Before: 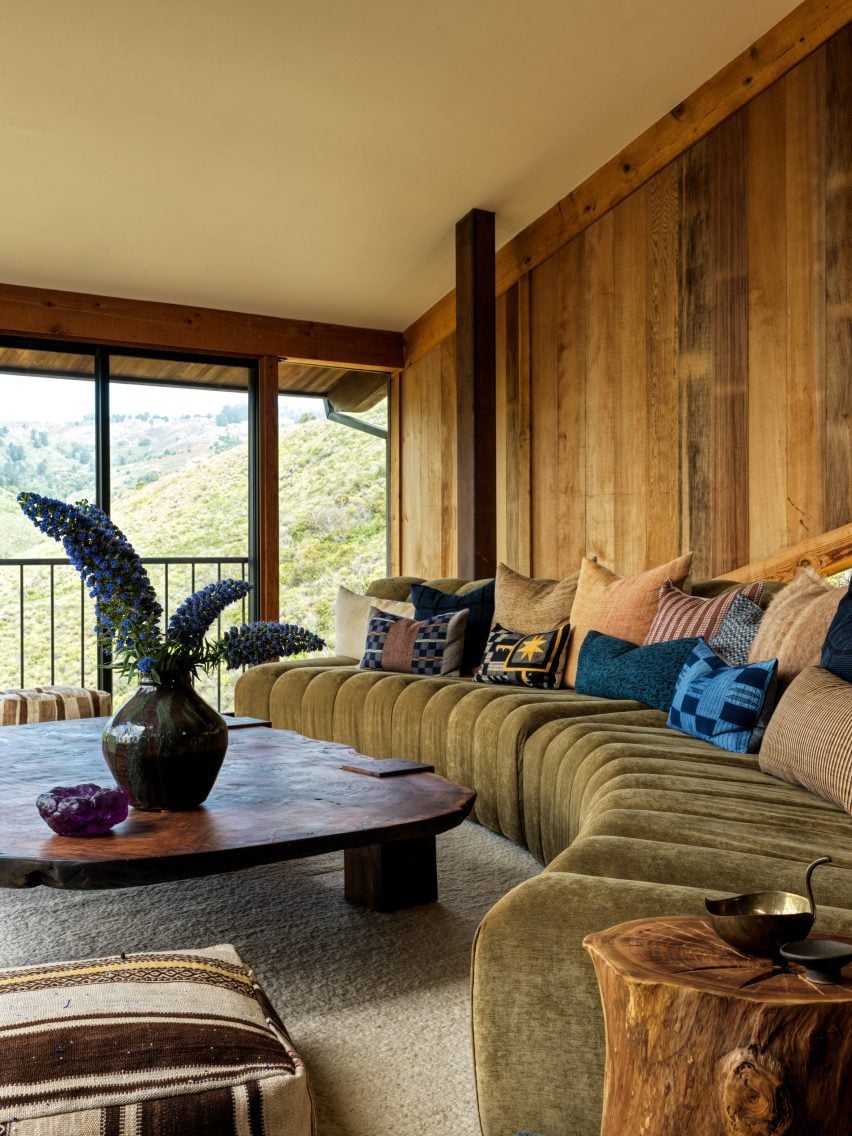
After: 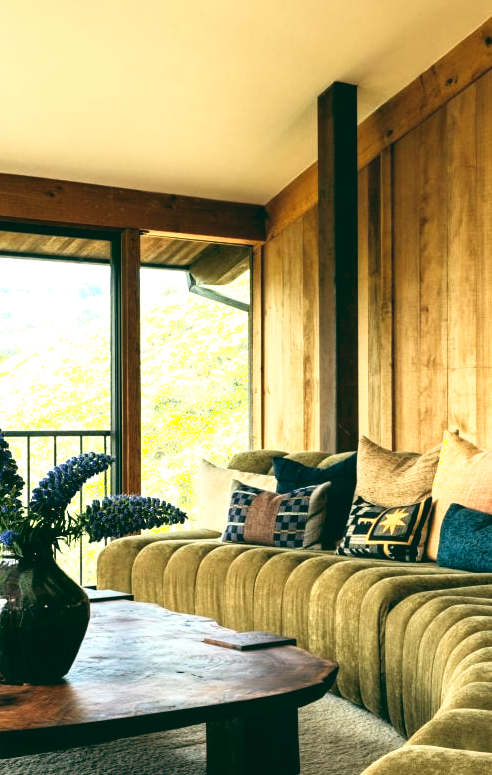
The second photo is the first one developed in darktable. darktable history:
shadows and highlights: shadows -62.32, white point adjustment -5.22, highlights 61.59
color balance: lift [1.005, 0.99, 1.007, 1.01], gamma [1, 1.034, 1.032, 0.966], gain [0.873, 1.055, 1.067, 0.933]
exposure: black level correction -0.002, exposure 1.115 EV, compensate highlight preservation false
crop: left 16.202%, top 11.208%, right 26.045%, bottom 20.557%
